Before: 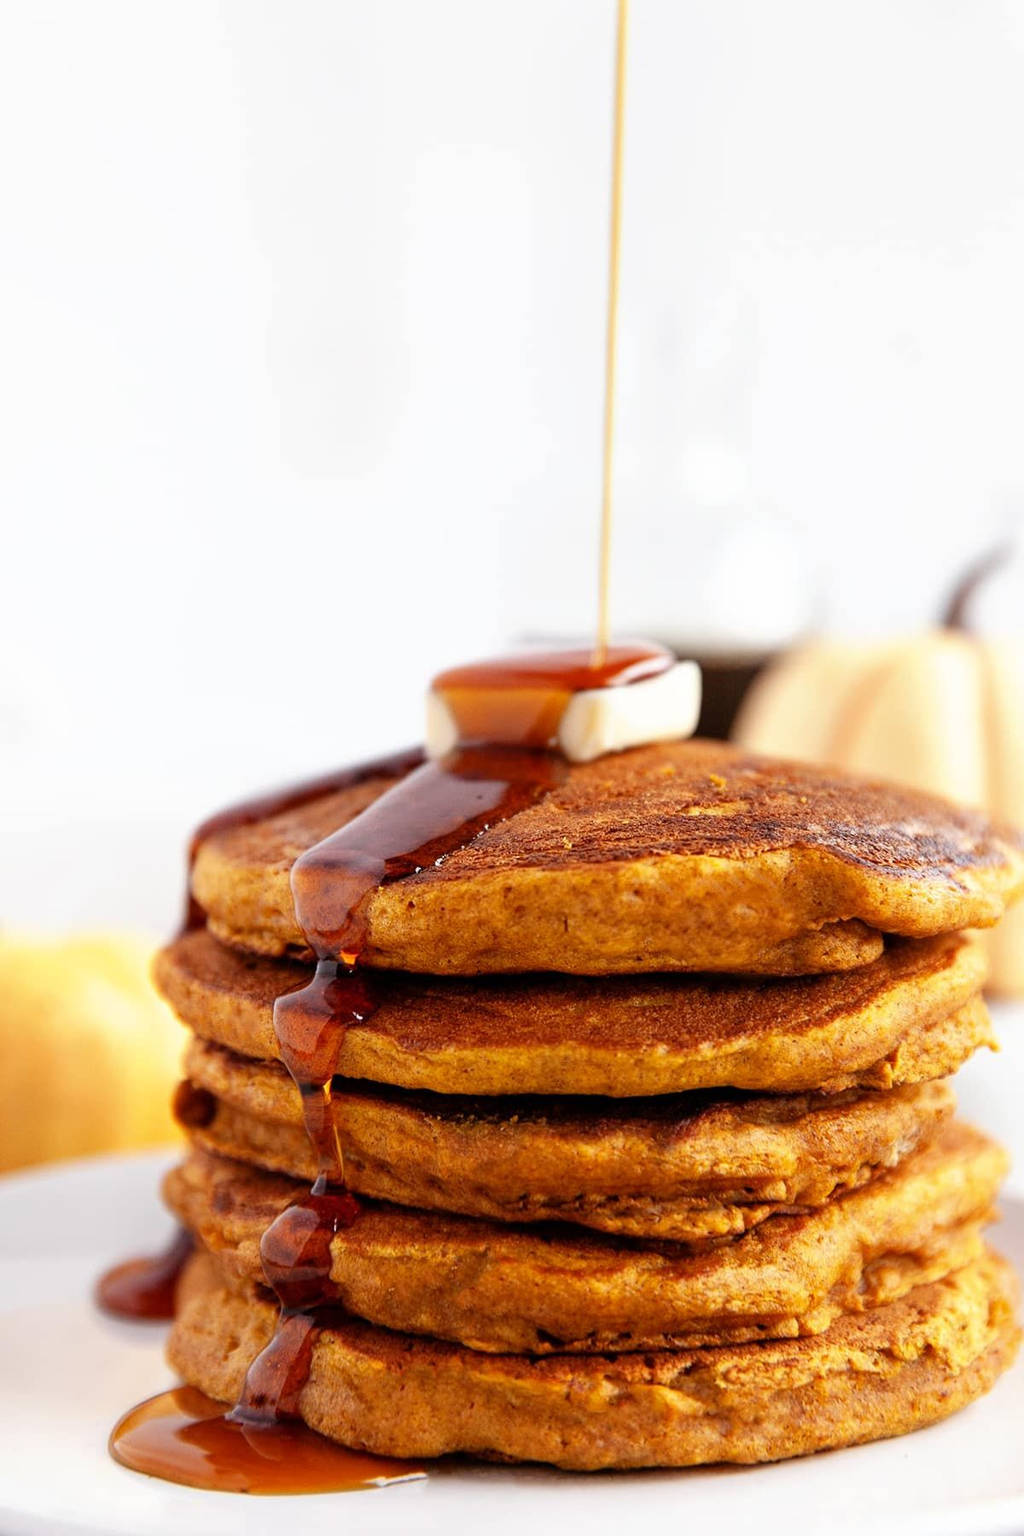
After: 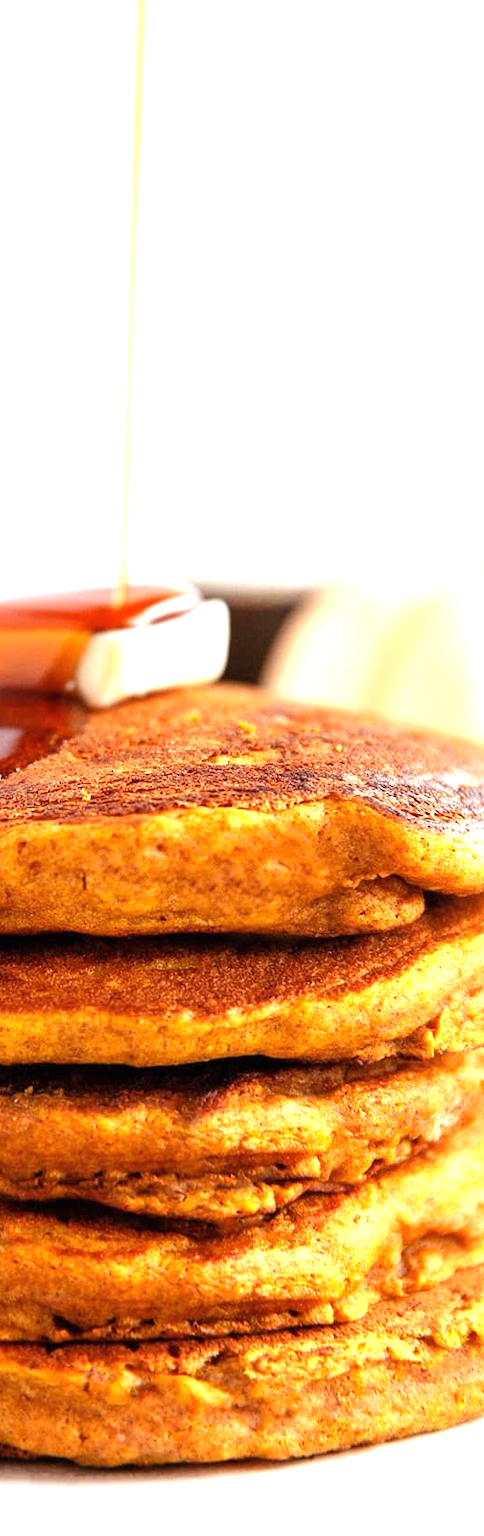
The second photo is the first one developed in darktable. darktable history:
tone equalizer: on, module defaults
exposure: black level correction 0, exposure 0.877 EV, compensate exposure bias true, compensate highlight preservation false
crop: left 47.628%, top 6.643%, right 7.874%
